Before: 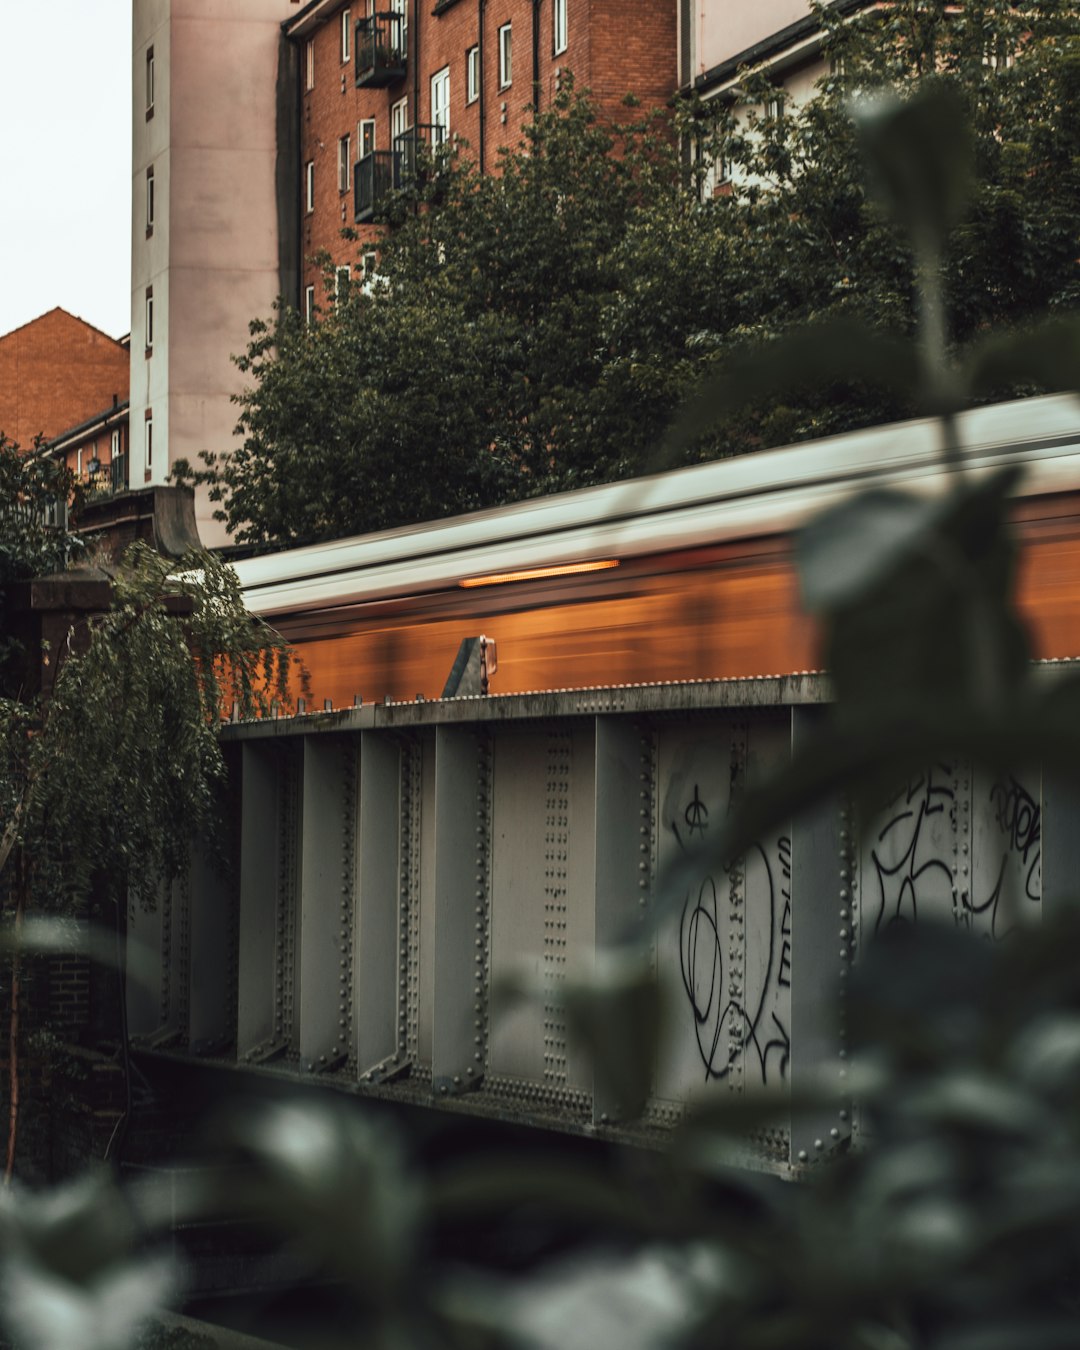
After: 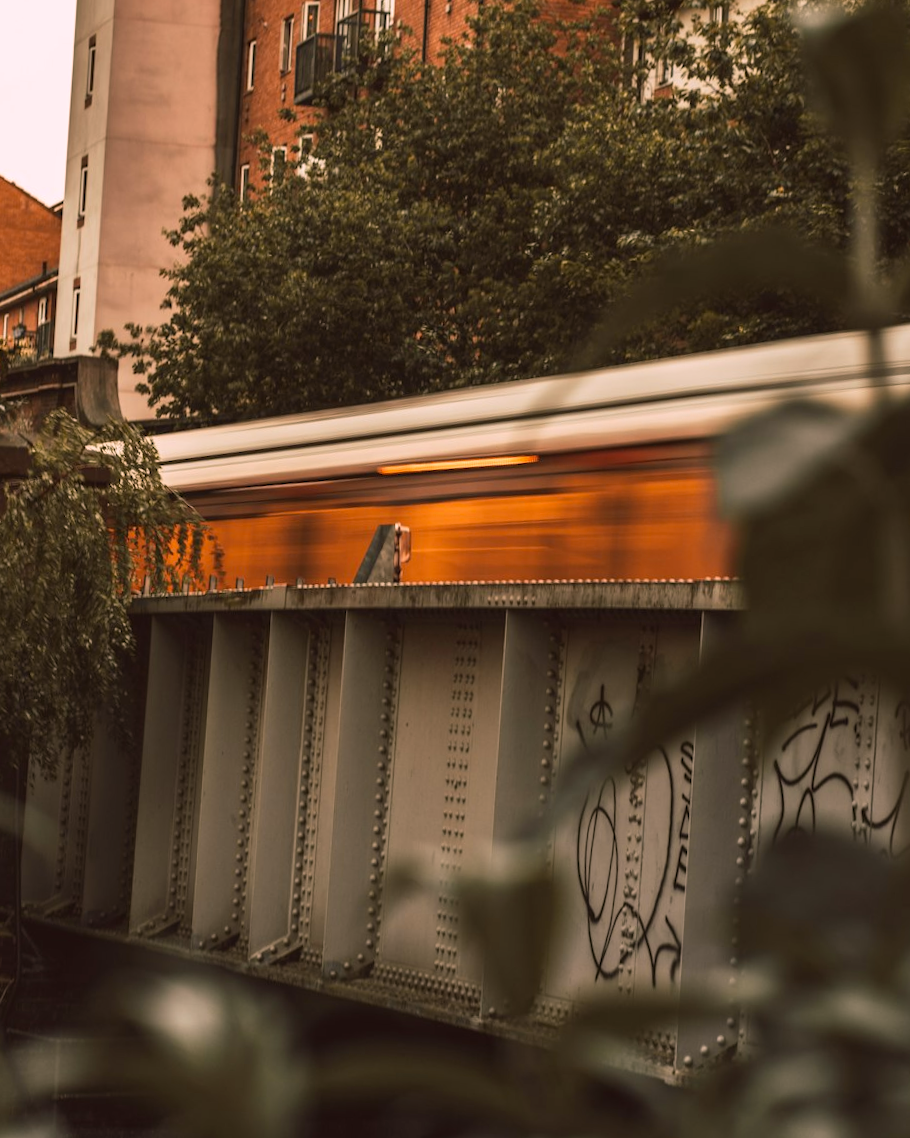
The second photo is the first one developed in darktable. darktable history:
white balance: red 1.004, blue 1.096
rgb curve: curves: ch2 [(0, 0) (0.567, 0.512) (1, 1)], mode RGB, independent channels
crop and rotate: angle -3.27°, left 5.211%, top 5.211%, right 4.607%, bottom 4.607%
color balance rgb: shadows lift › luminance -5%, shadows lift › chroma 1.1%, shadows lift › hue 219°, power › luminance 10%, power › chroma 2.83%, power › hue 60°, highlights gain › chroma 4.52%, highlights gain › hue 33.33°, saturation formula JzAzBz (2021)
